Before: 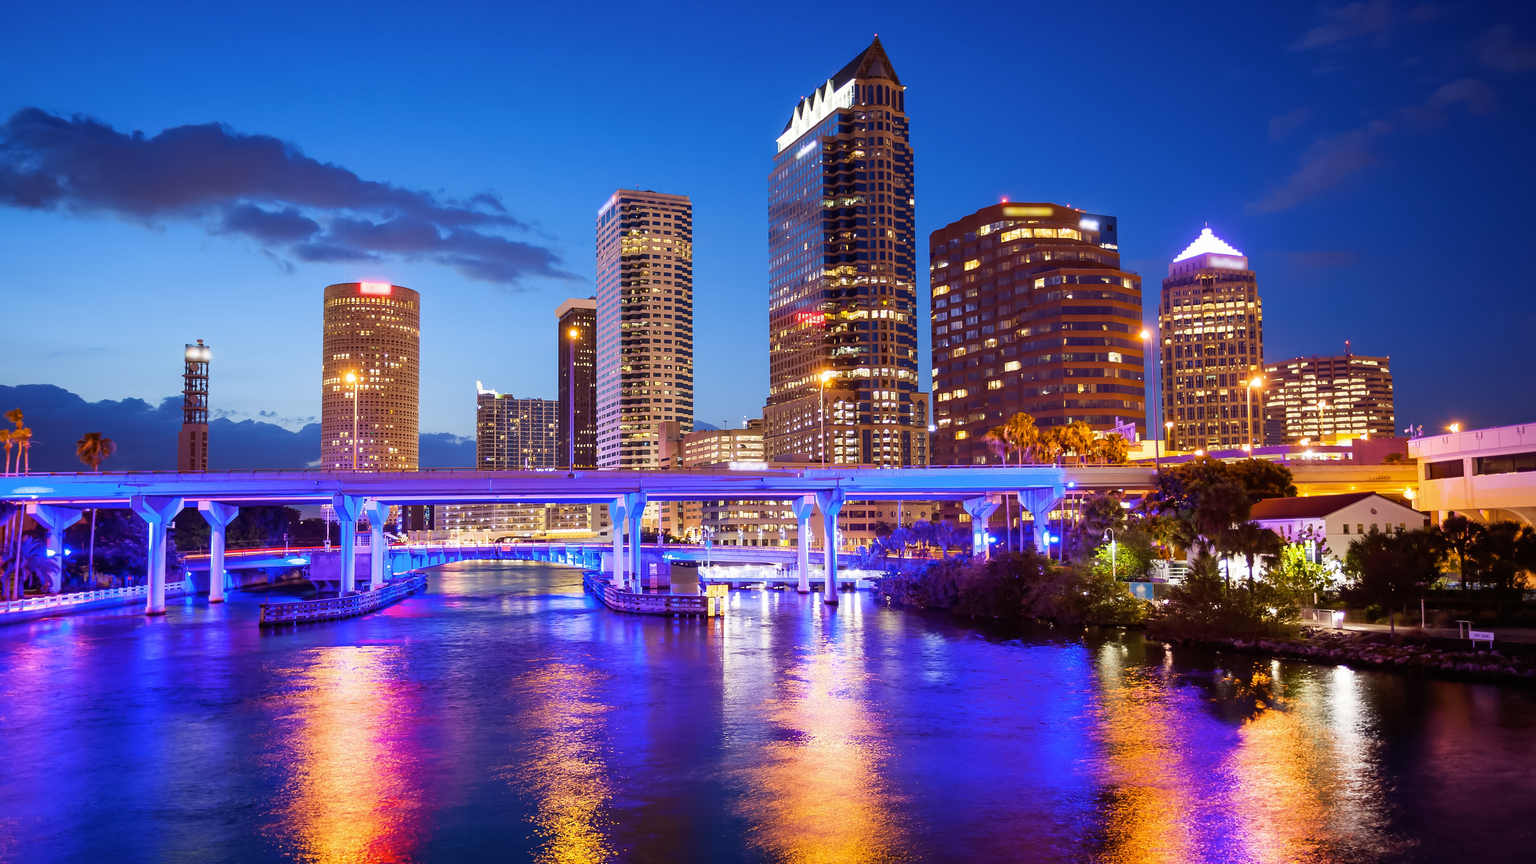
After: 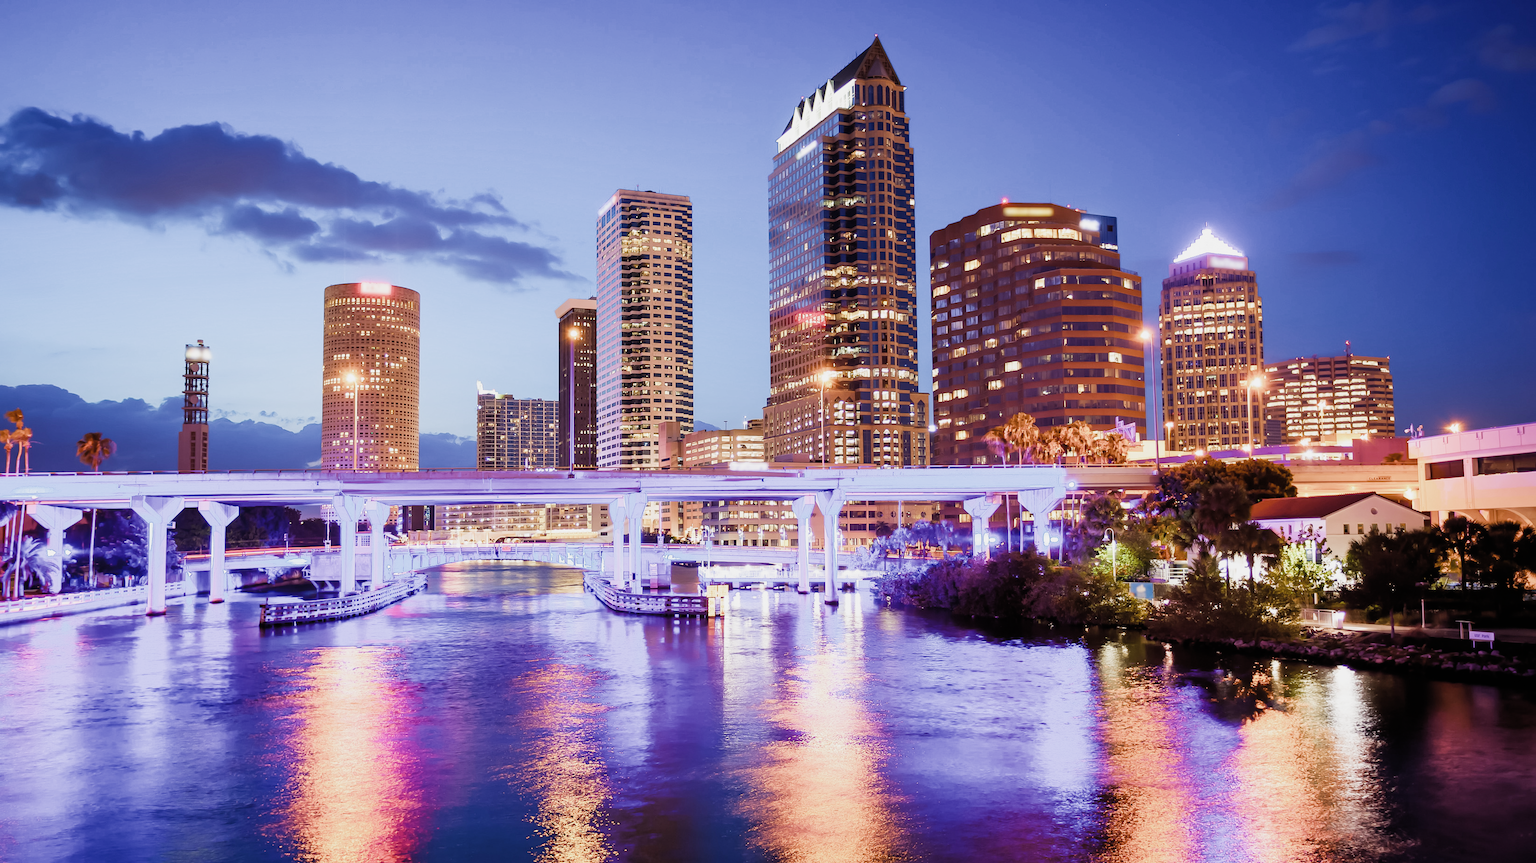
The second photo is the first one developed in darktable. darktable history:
exposure: exposure 0.577 EV, compensate highlight preservation false
filmic rgb: black relative exposure -8.03 EV, white relative exposure 3.87 EV, hardness 4.29, color science v4 (2020), iterations of high-quality reconstruction 0
